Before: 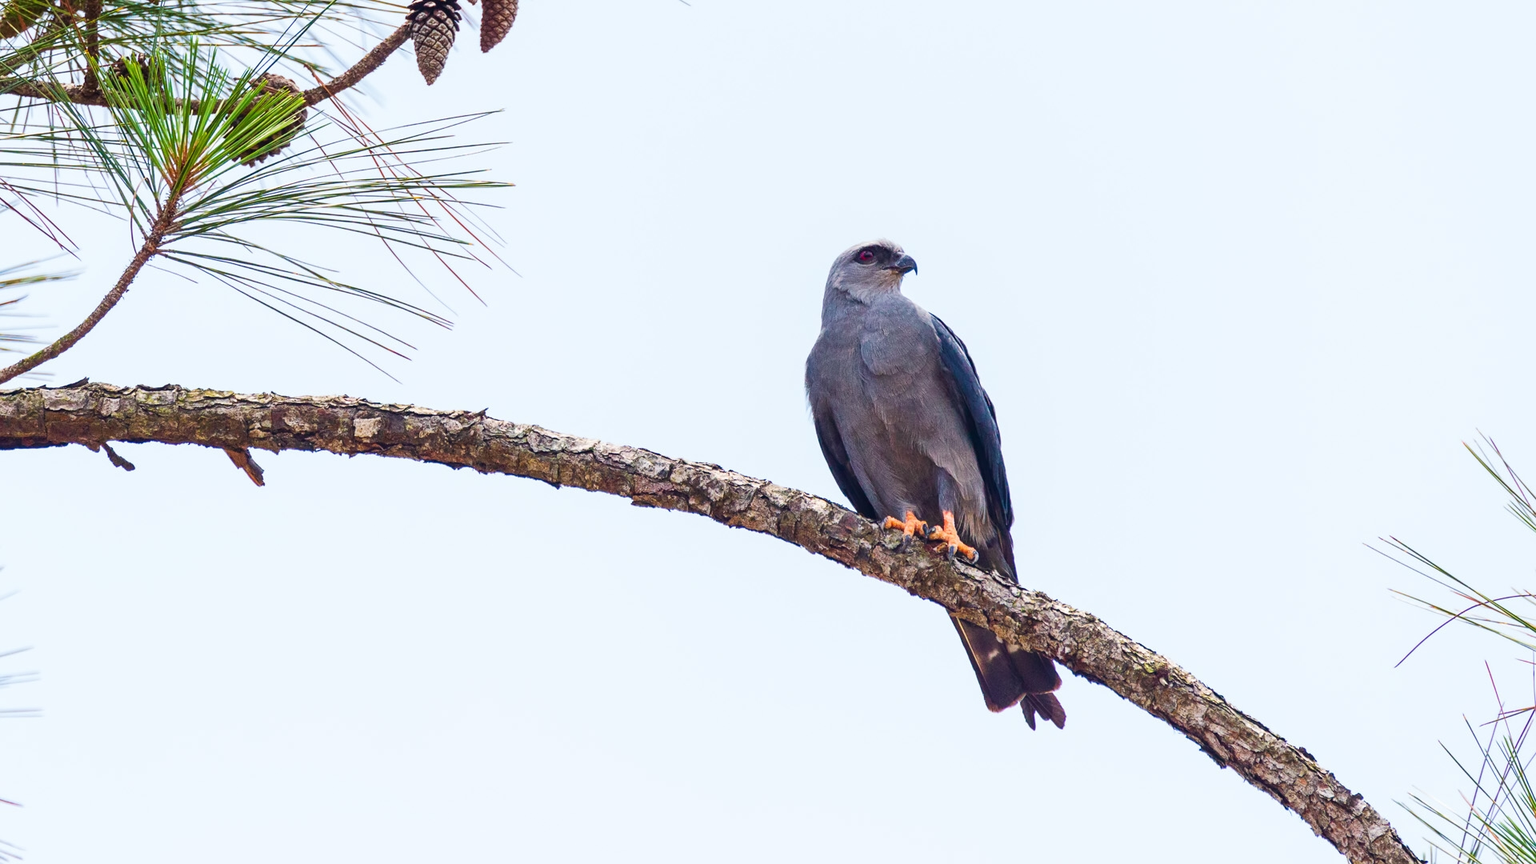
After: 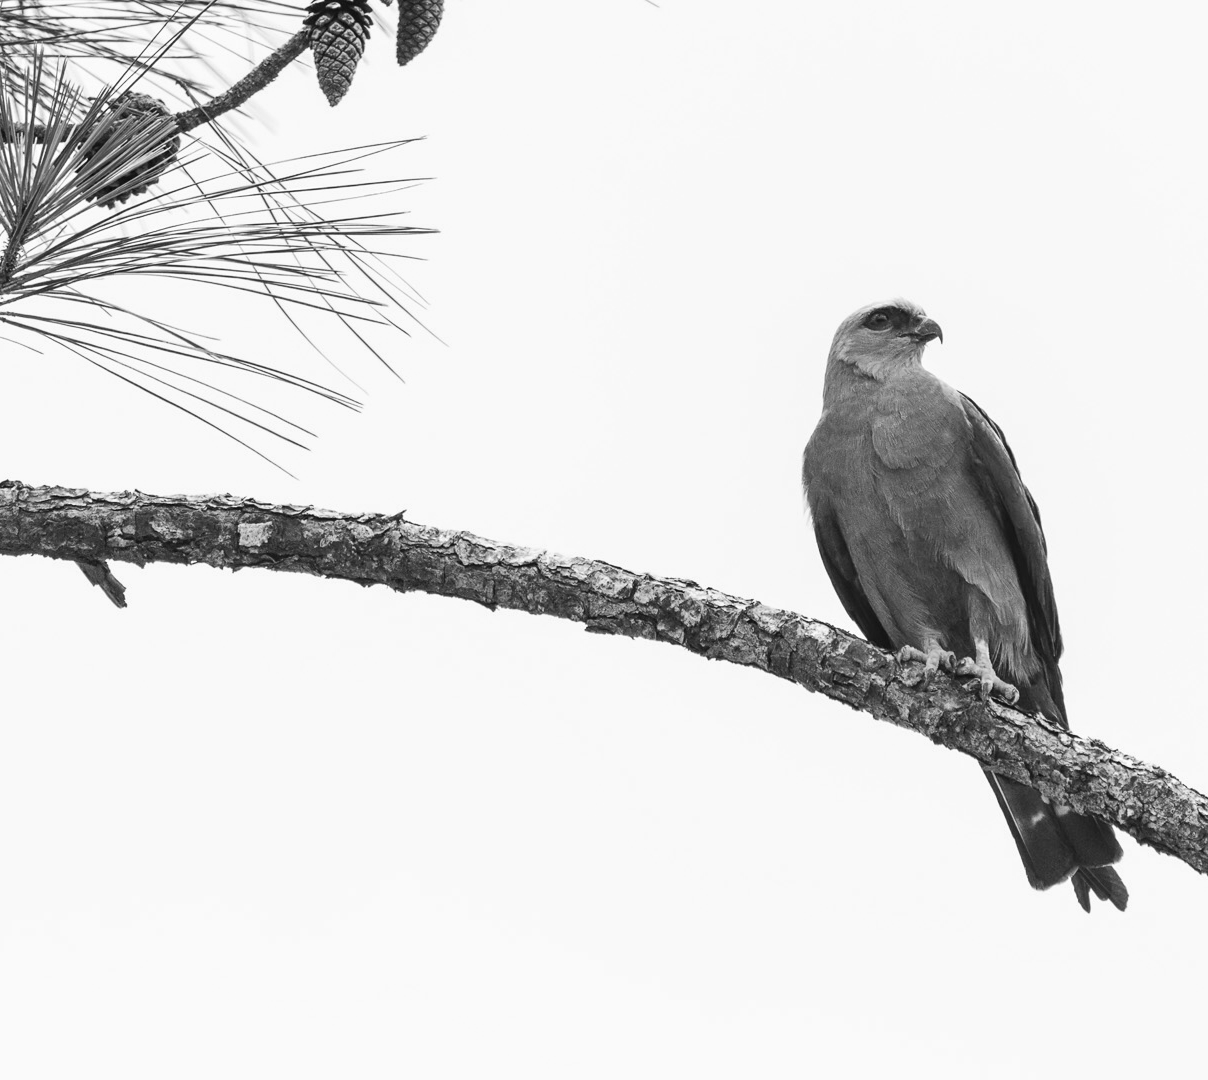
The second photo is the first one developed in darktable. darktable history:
exposure: exposure -0.041 EV, compensate highlight preservation false
tone equalizer: on, module defaults
crop: left 10.666%, right 26.41%
color calibration: output gray [0.267, 0.423, 0.261, 0], gray › normalize channels true, illuminant custom, x 0.387, y 0.387, temperature 3831.23 K, gamut compression 0.018
